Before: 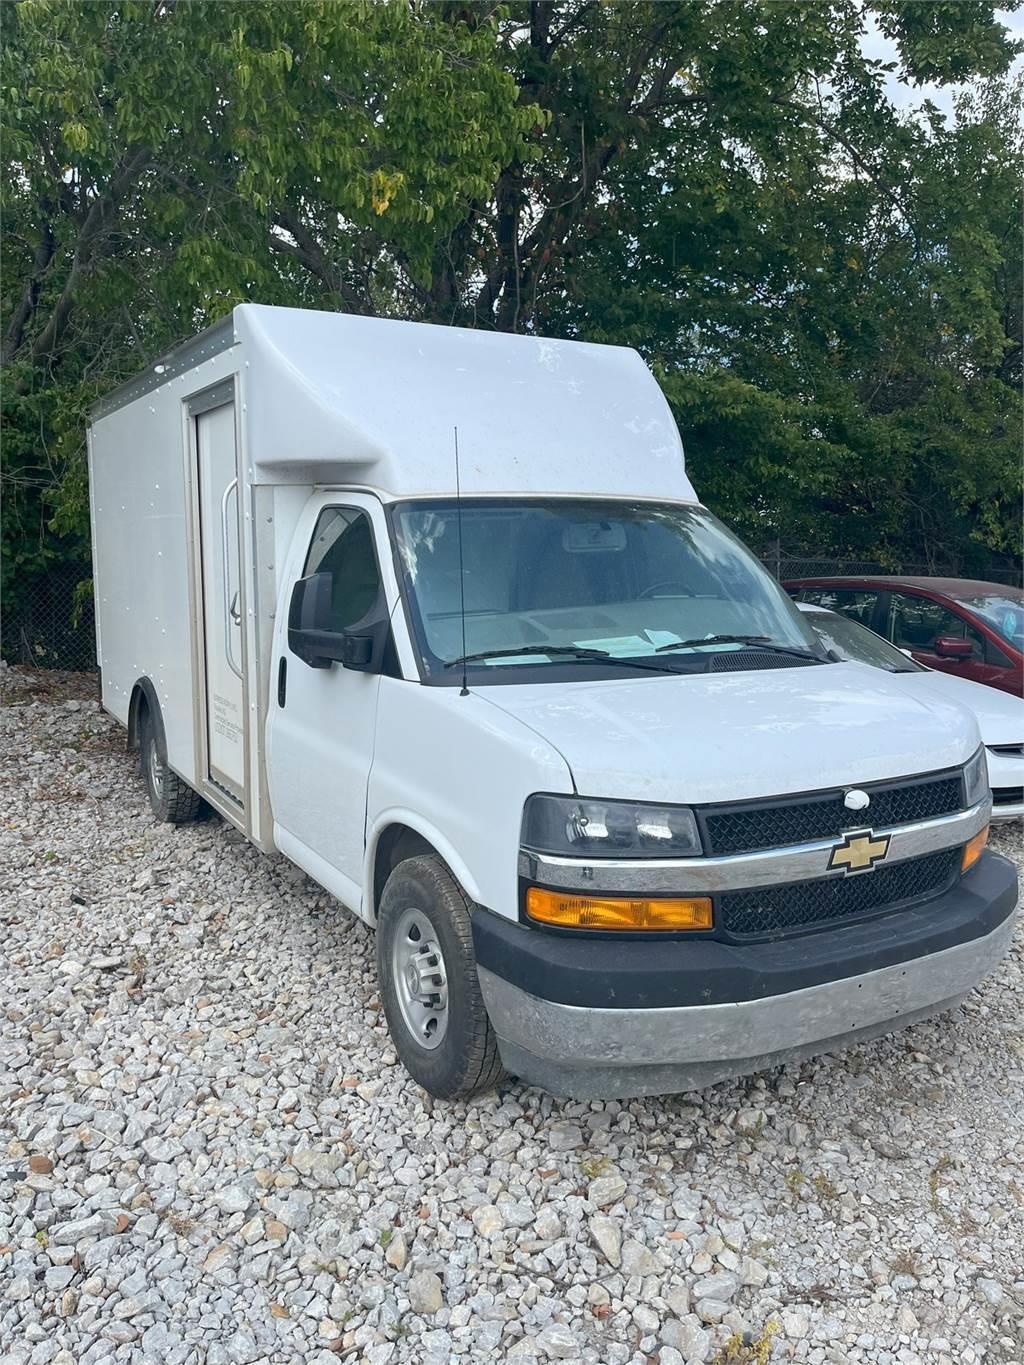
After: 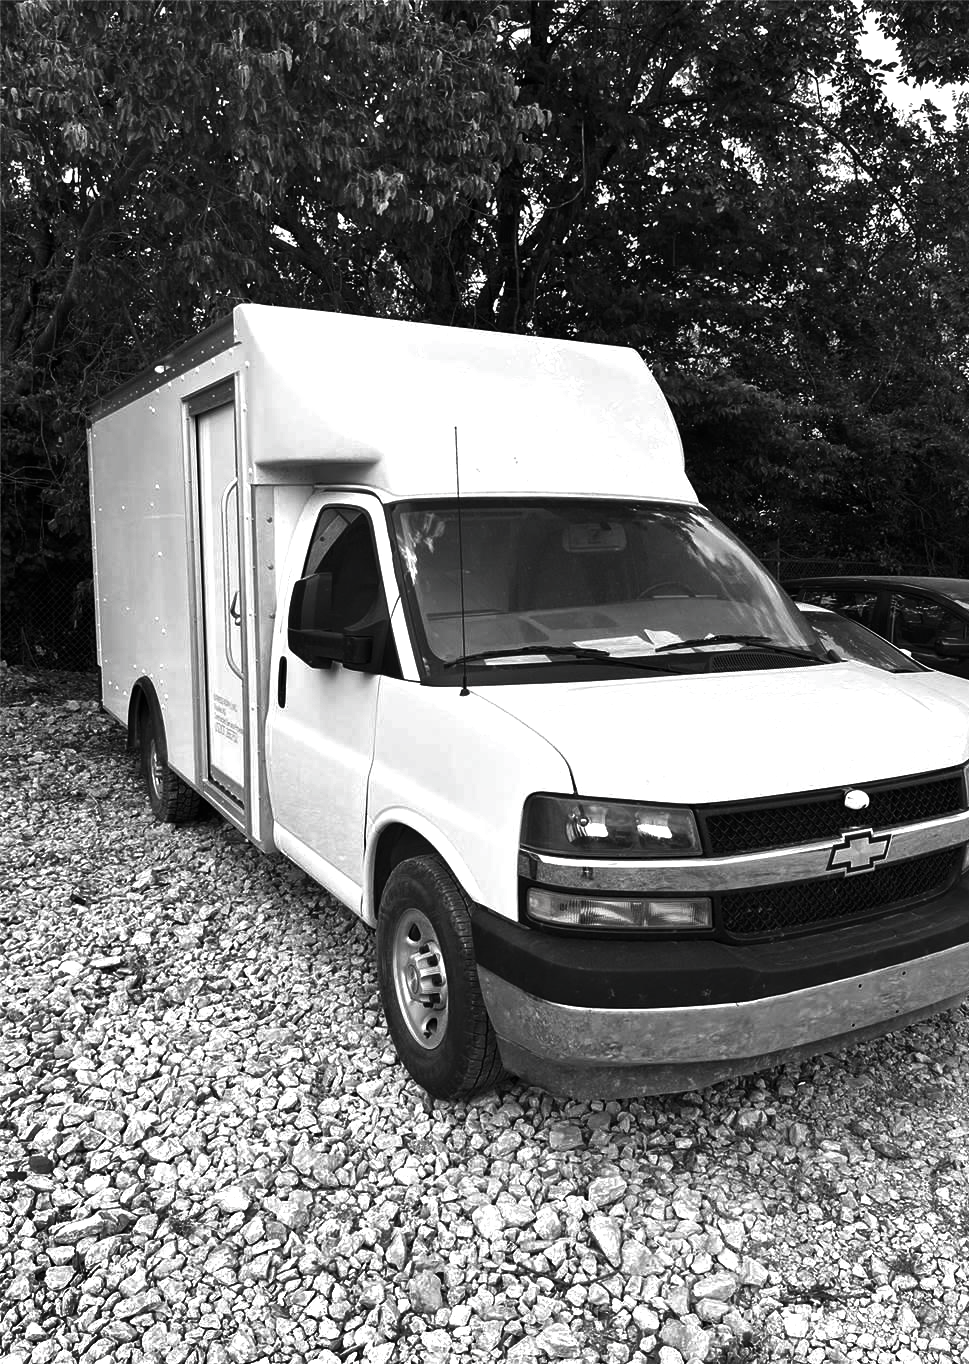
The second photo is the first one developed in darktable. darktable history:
shadows and highlights: soften with gaussian
exposure: black level correction 0, exposure 0.682 EV, compensate exposure bias true, compensate highlight preservation false
crop and rotate: right 5.298%
contrast brightness saturation: contrast -0.032, brightness -0.581, saturation -0.989
color correction: highlights b* -0.034
